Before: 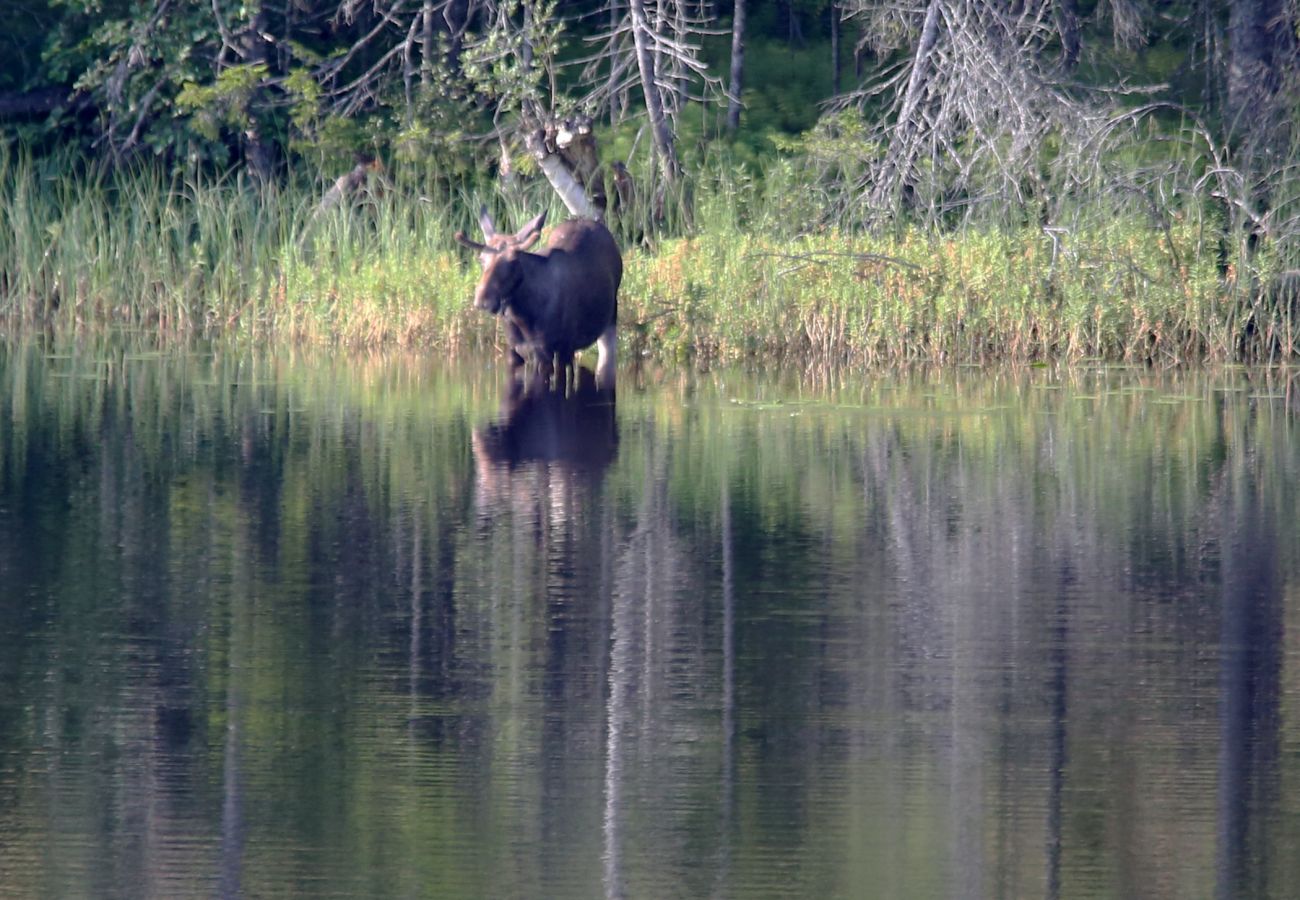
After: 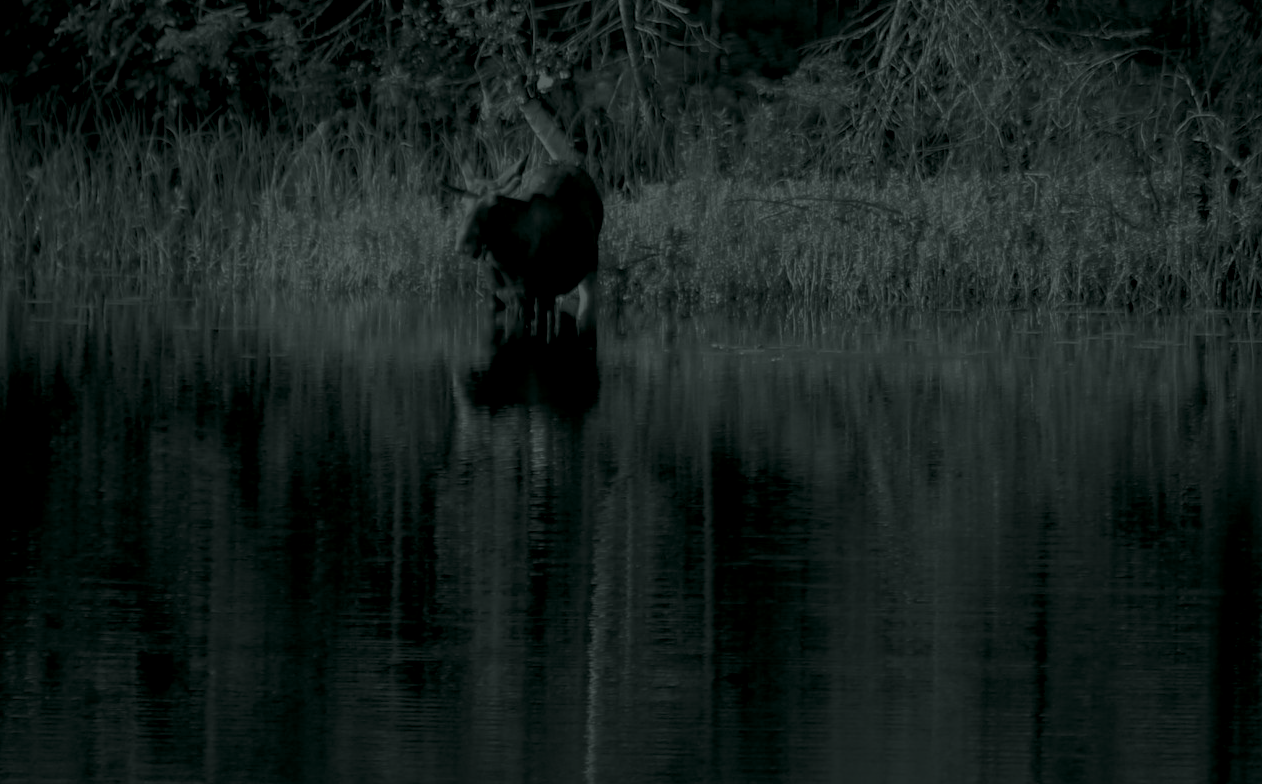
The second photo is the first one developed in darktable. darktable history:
crop: left 1.507%, top 6.147%, right 1.379%, bottom 6.637%
color correction: highlights a* -15.58, highlights b* 40, shadows a* -40, shadows b* -26.18
colorize: hue 90°, saturation 19%, lightness 1.59%, version 1
local contrast: highlights 100%, shadows 100%, detail 120%, midtone range 0.2
